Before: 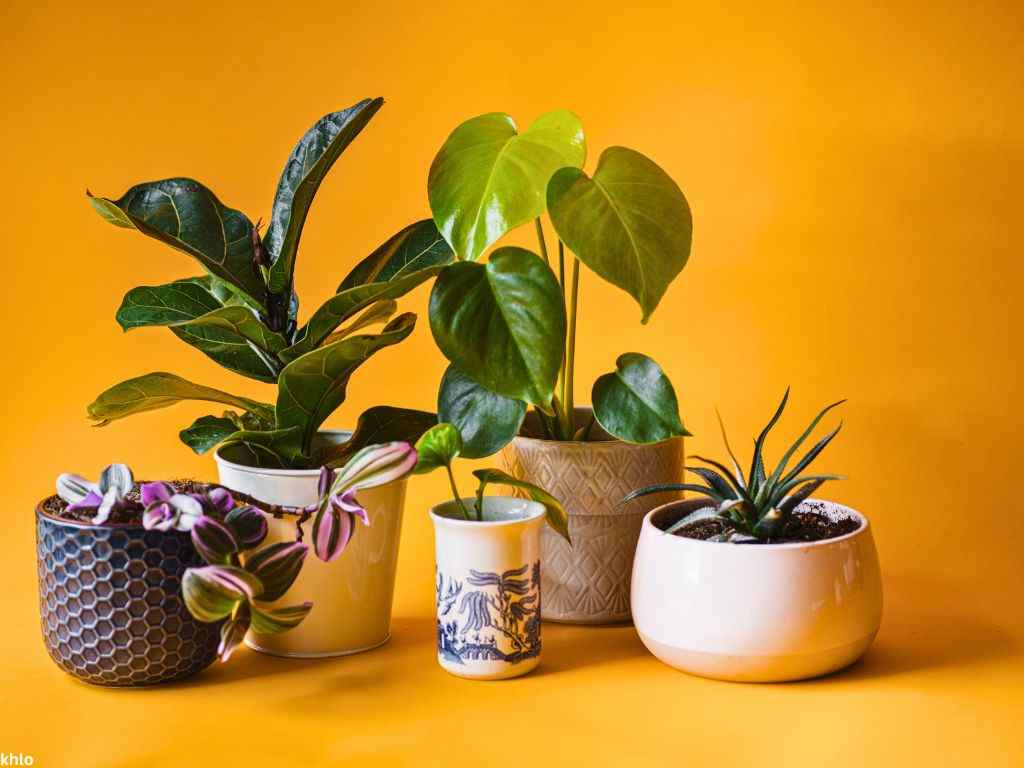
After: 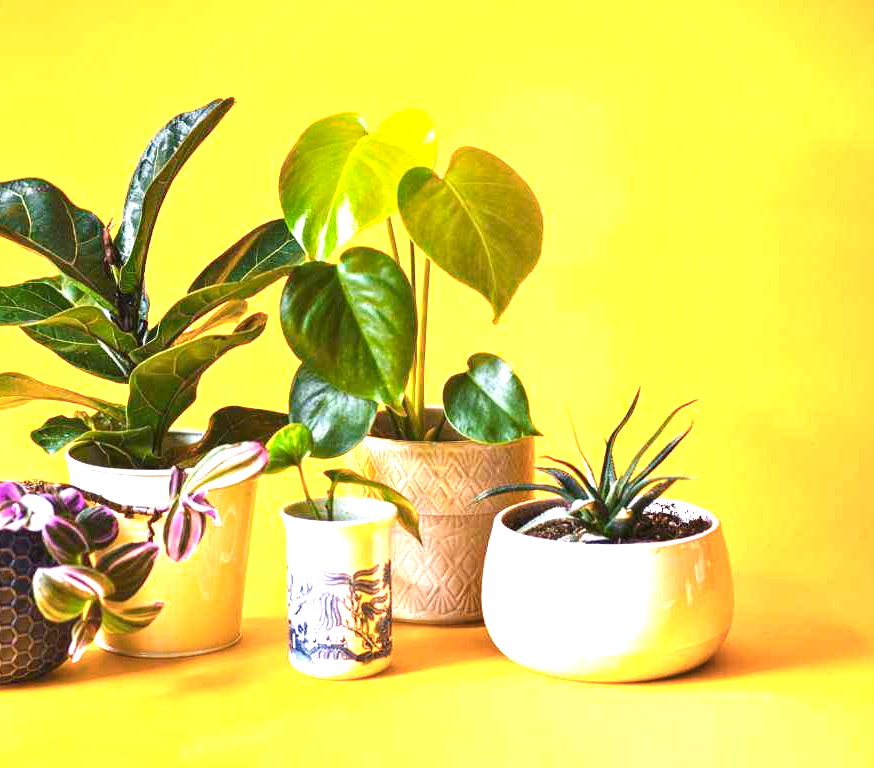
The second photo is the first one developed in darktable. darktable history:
color zones: curves: ch0 [(0, 0.465) (0.092, 0.596) (0.289, 0.464) (0.429, 0.453) (0.571, 0.464) (0.714, 0.455) (0.857, 0.462) (1, 0.465)]
exposure: black level correction 0, exposure 1.45 EV, compensate exposure bias true, compensate highlight preservation false
crop and rotate: left 14.584%
